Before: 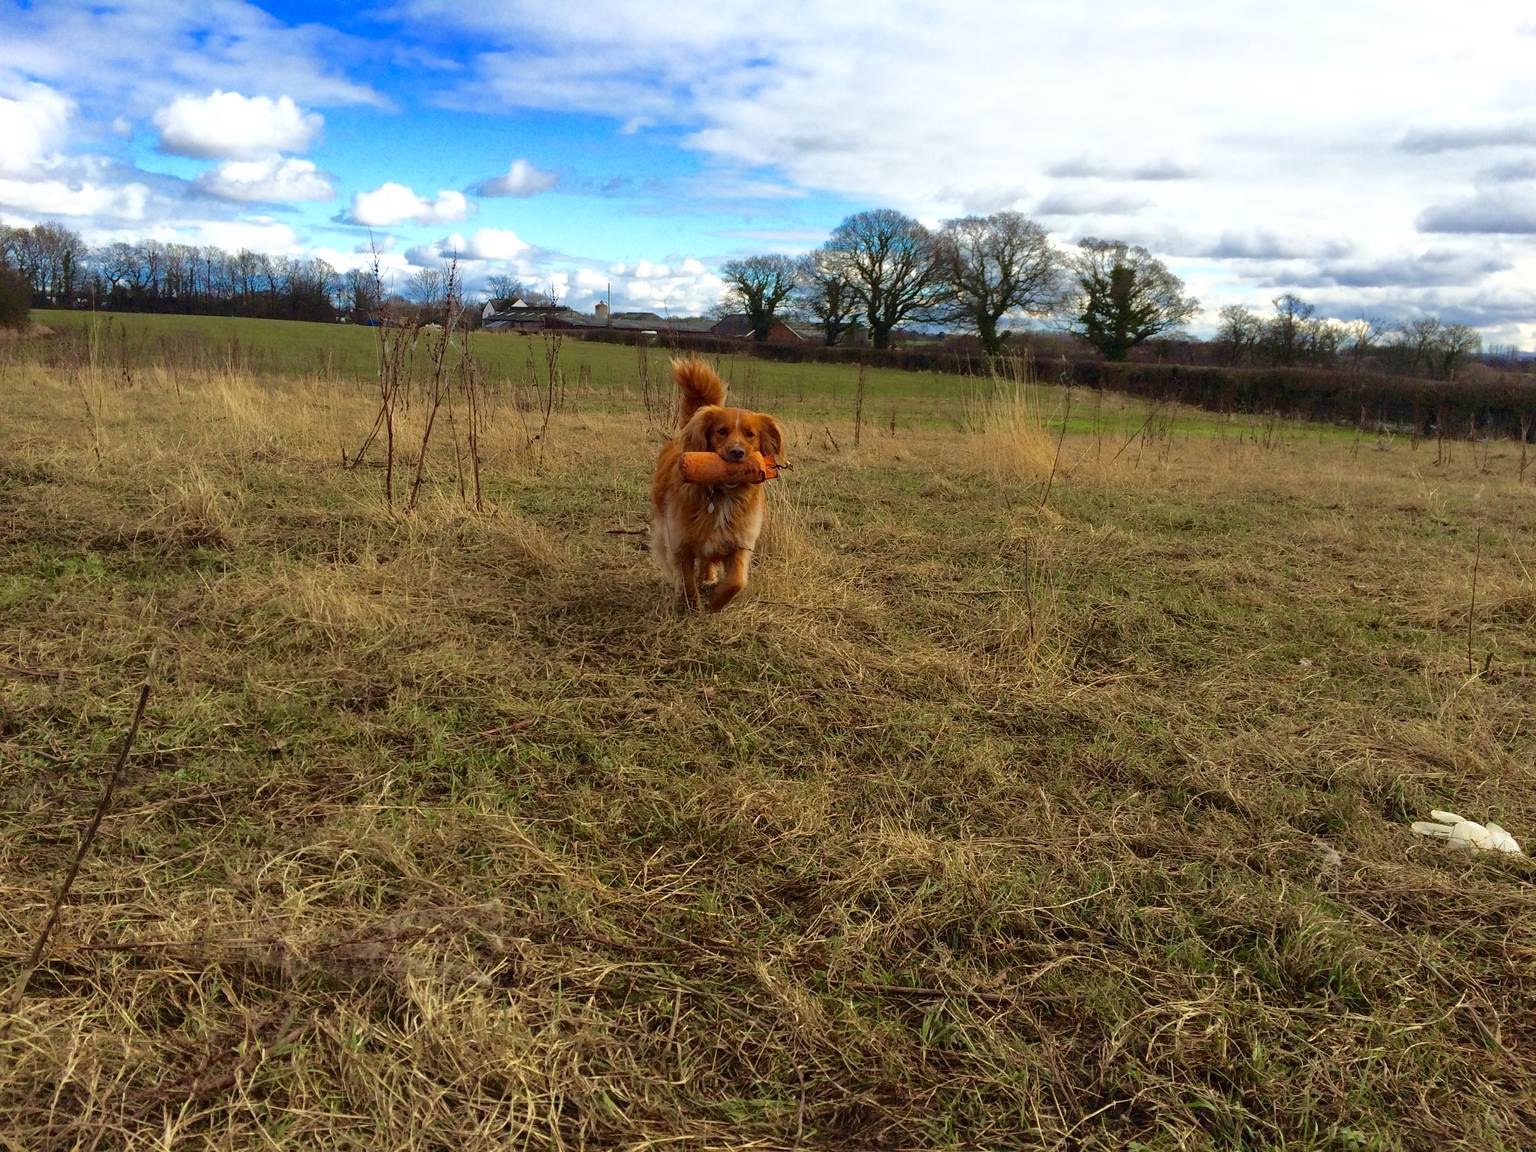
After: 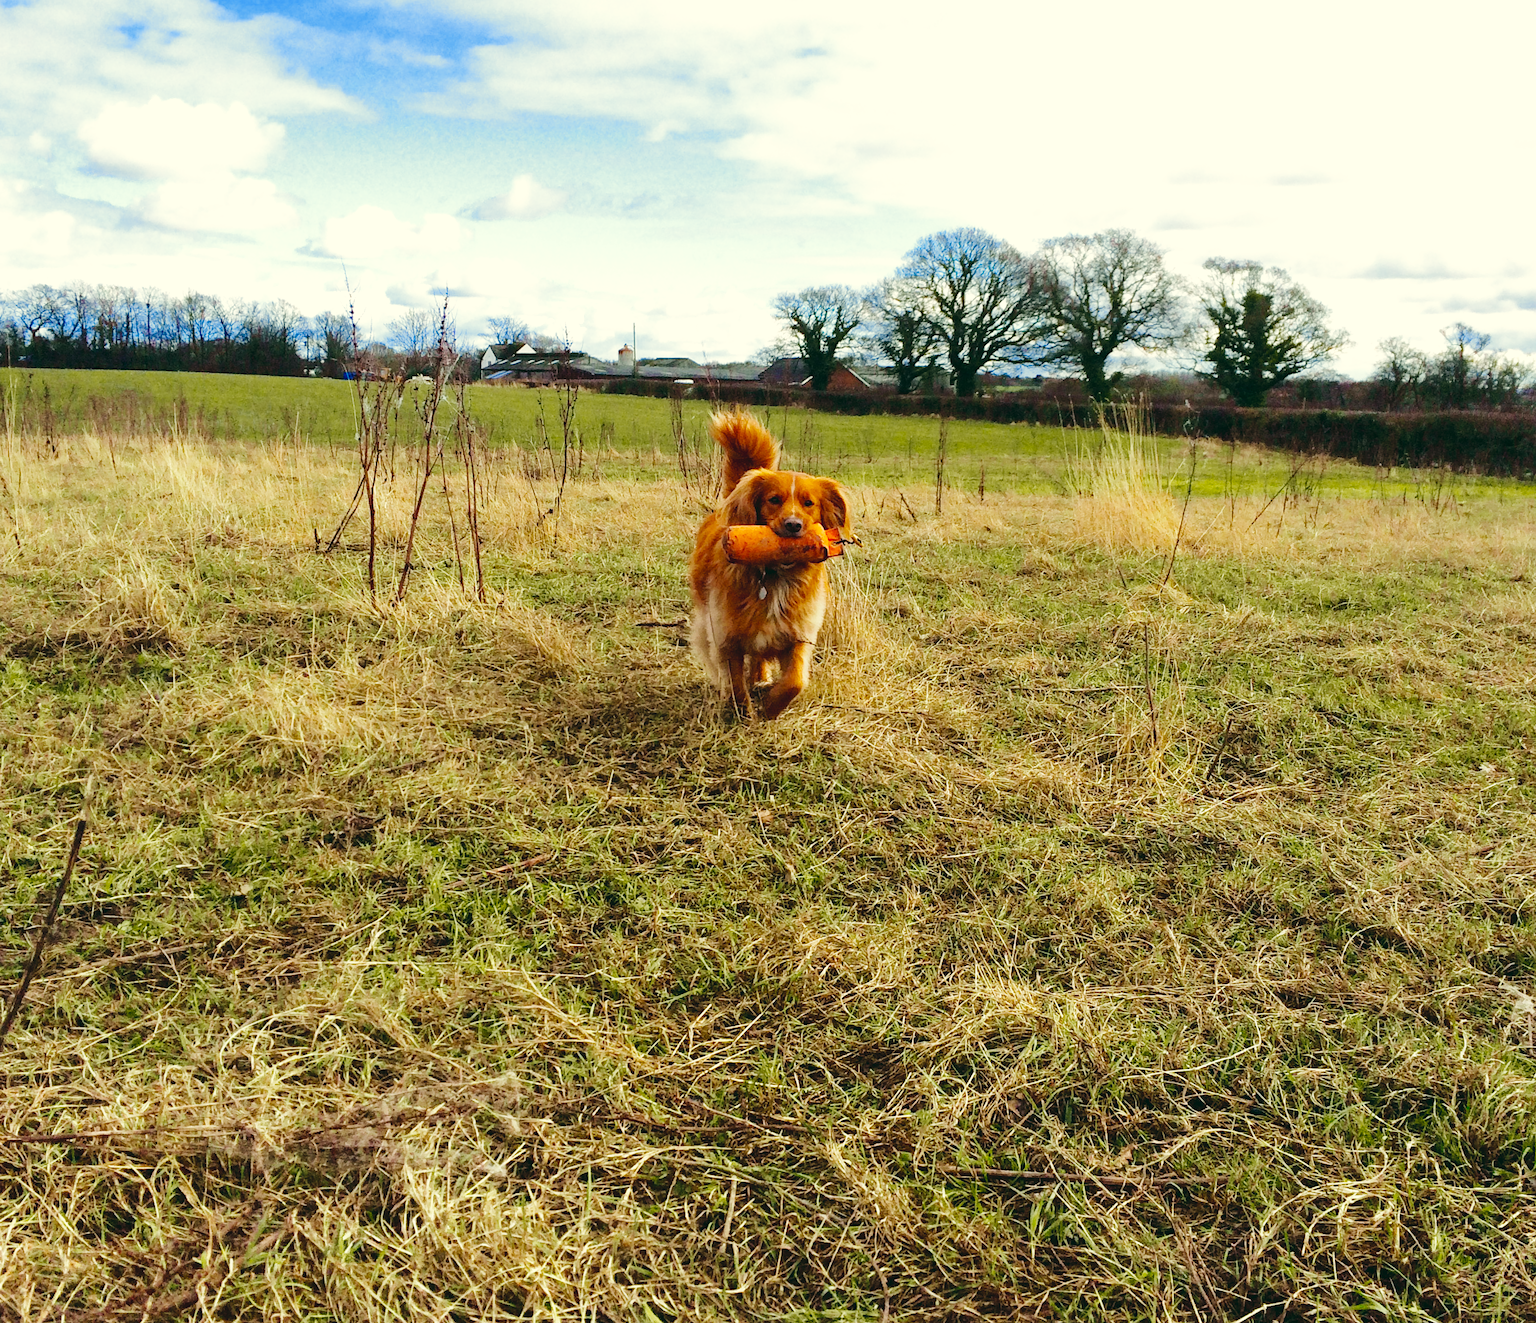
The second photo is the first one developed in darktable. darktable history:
crop and rotate: angle 1°, left 4.281%, top 0.642%, right 11.383%, bottom 2.486%
color correction: highlights a* -0.482, highlights b* 9.48, shadows a* -9.48, shadows b* 0.803
base curve: curves: ch0 [(0, 0.003) (0.001, 0.002) (0.006, 0.004) (0.02, 0.022) (0.048, 0.086) (0.094, 0.234) (0.162, 0.431) (0.258, 0.629) (0.385, 0.8) (0.548, 0.918) (0.751, 0.988) (1, 1)], preserve colors none
white balance: red 0.976, blue 1.04
tone curve: curves: ch0 [(0, 0.046) (0.04, 0.074) (0.883, 0.858) (1, 1)]; ch1 [(0, 0) (0.146, 0.159) (0.338, 0.365) (0.417, 0.455) (0.489, 0.486) (0.504, 0.502) (0.529, 0.537) (0.563, 0.567) (1, 1)]; ch2 [(0, 0) (0.307, 0.298) (0.388, 0.375) (0.443, 0.456) (0.485, 0.492) (0.544, 0.525) (1, 1)], color space Lab, independent channels, preserve colors none
